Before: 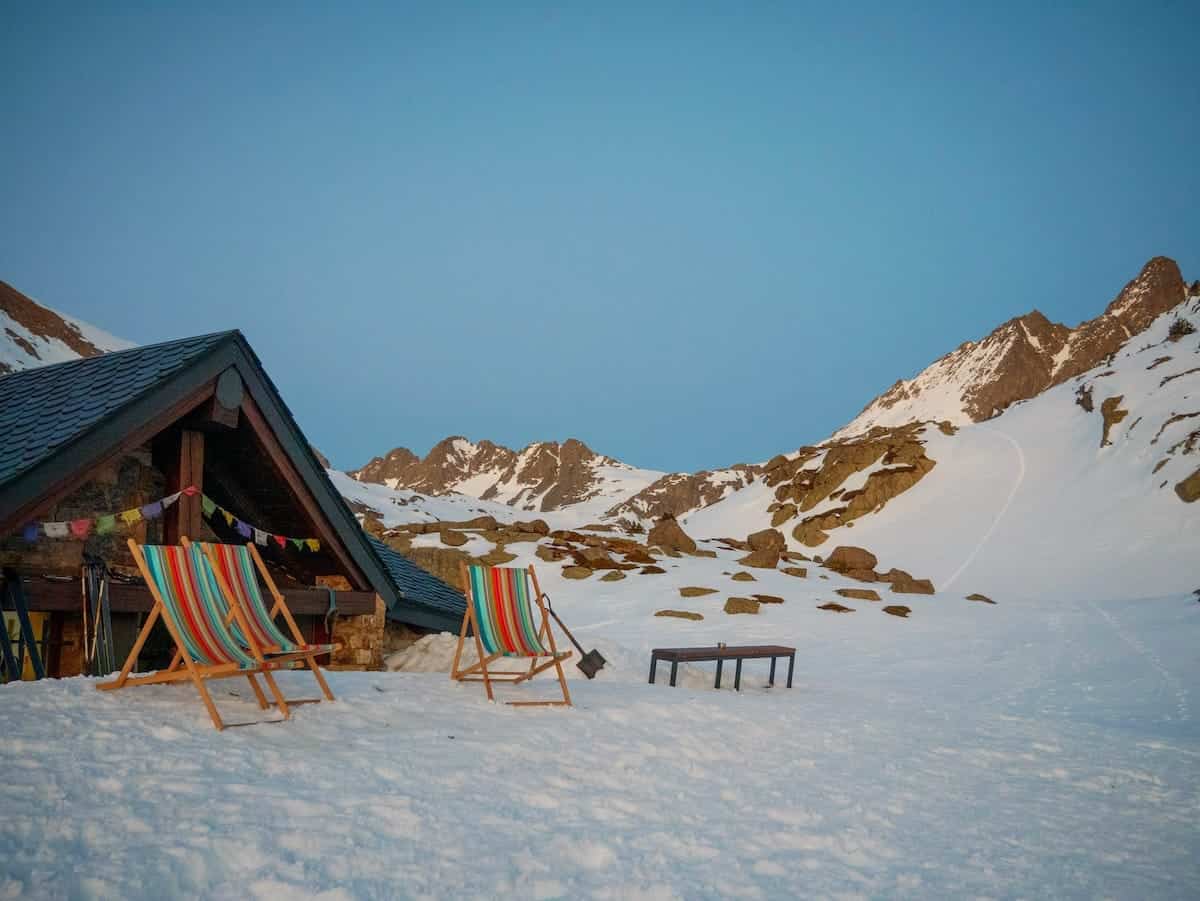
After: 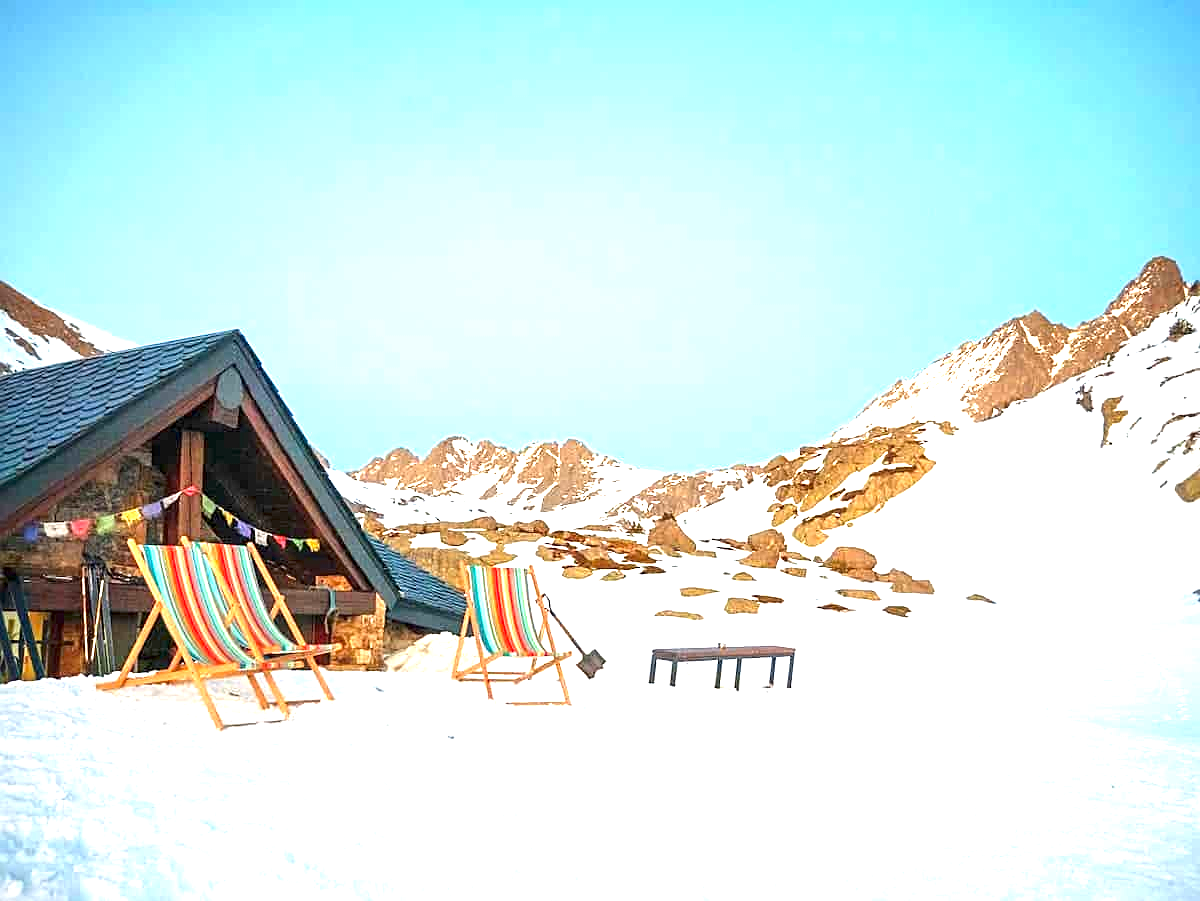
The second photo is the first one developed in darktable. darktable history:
exposure: exposure 2.207 EV, compensate highlight preservation false
sharpen: on, module defaults
